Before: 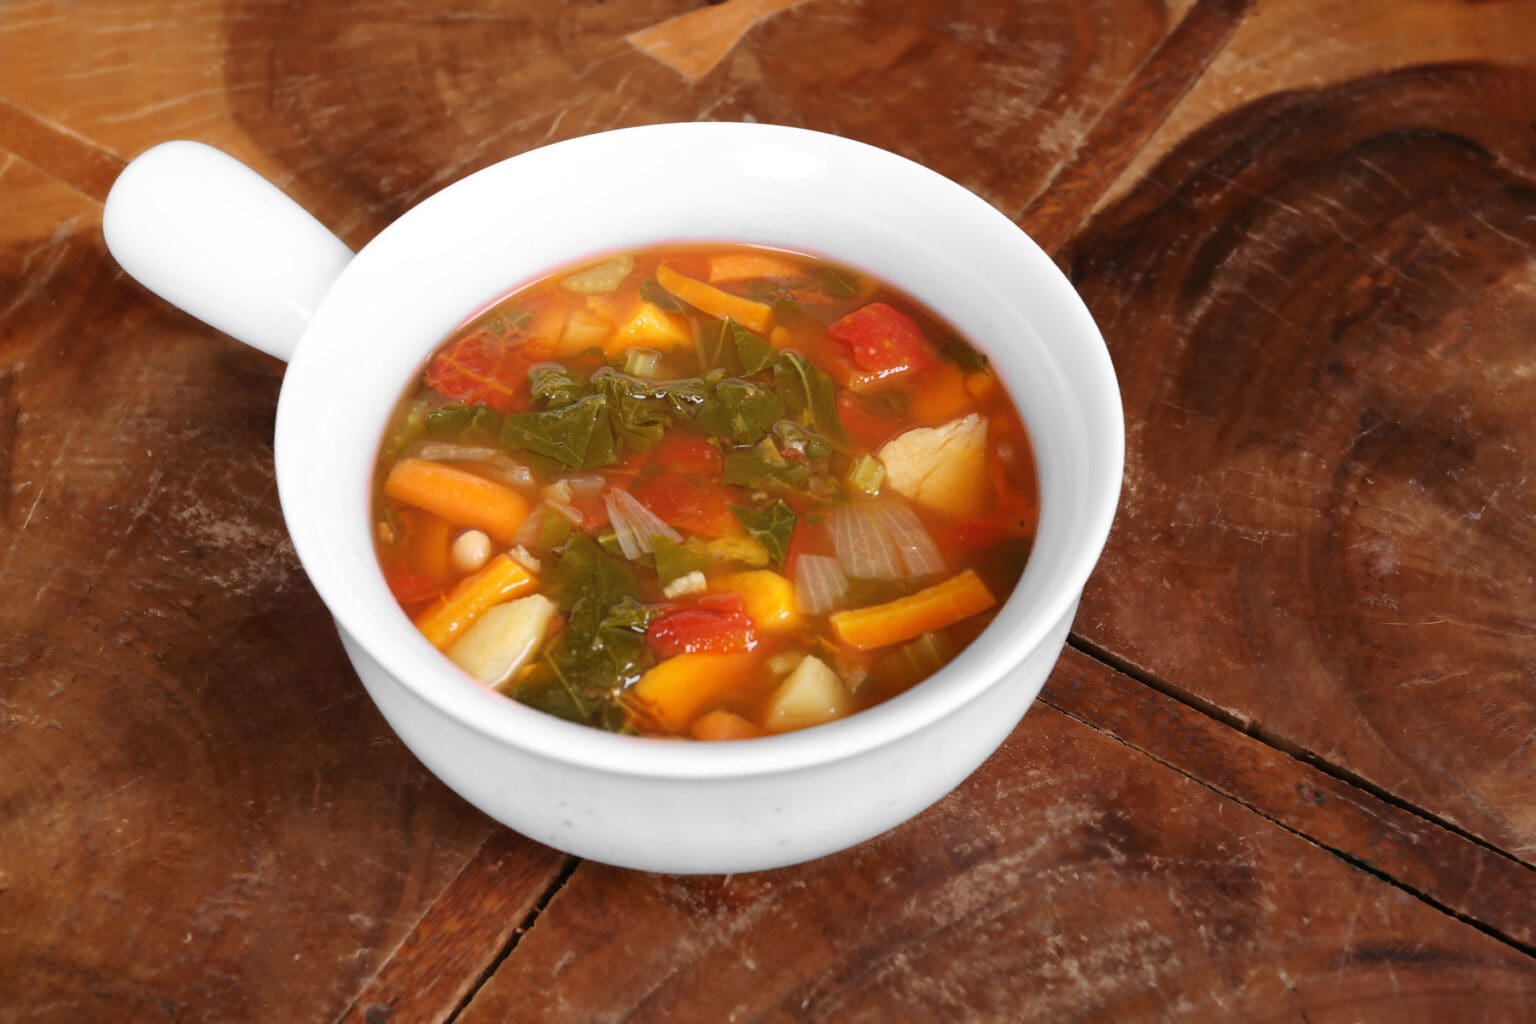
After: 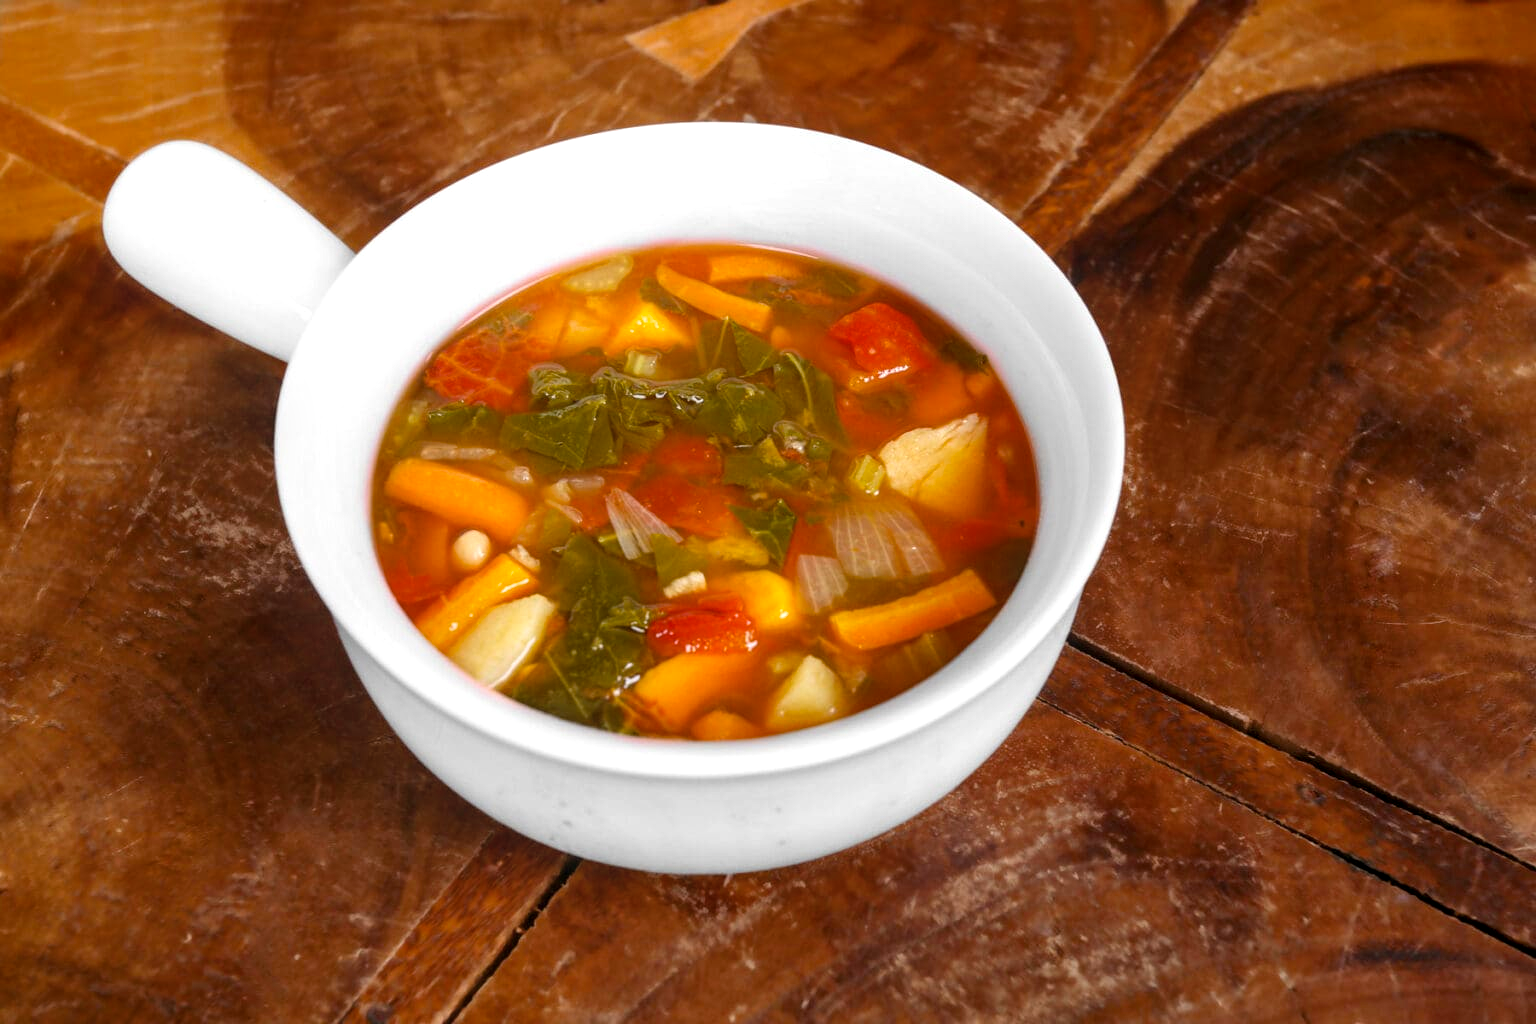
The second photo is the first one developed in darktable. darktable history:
color balance rgb: linear chroma grading › global chroma 10%, perceptual saturation grading › global saturation 5%, perceptual brilliance grading › global brilliance 4%, global vibrance 7%, saturation formula JzAzBz (2021)
local contrast: on, module defaults
